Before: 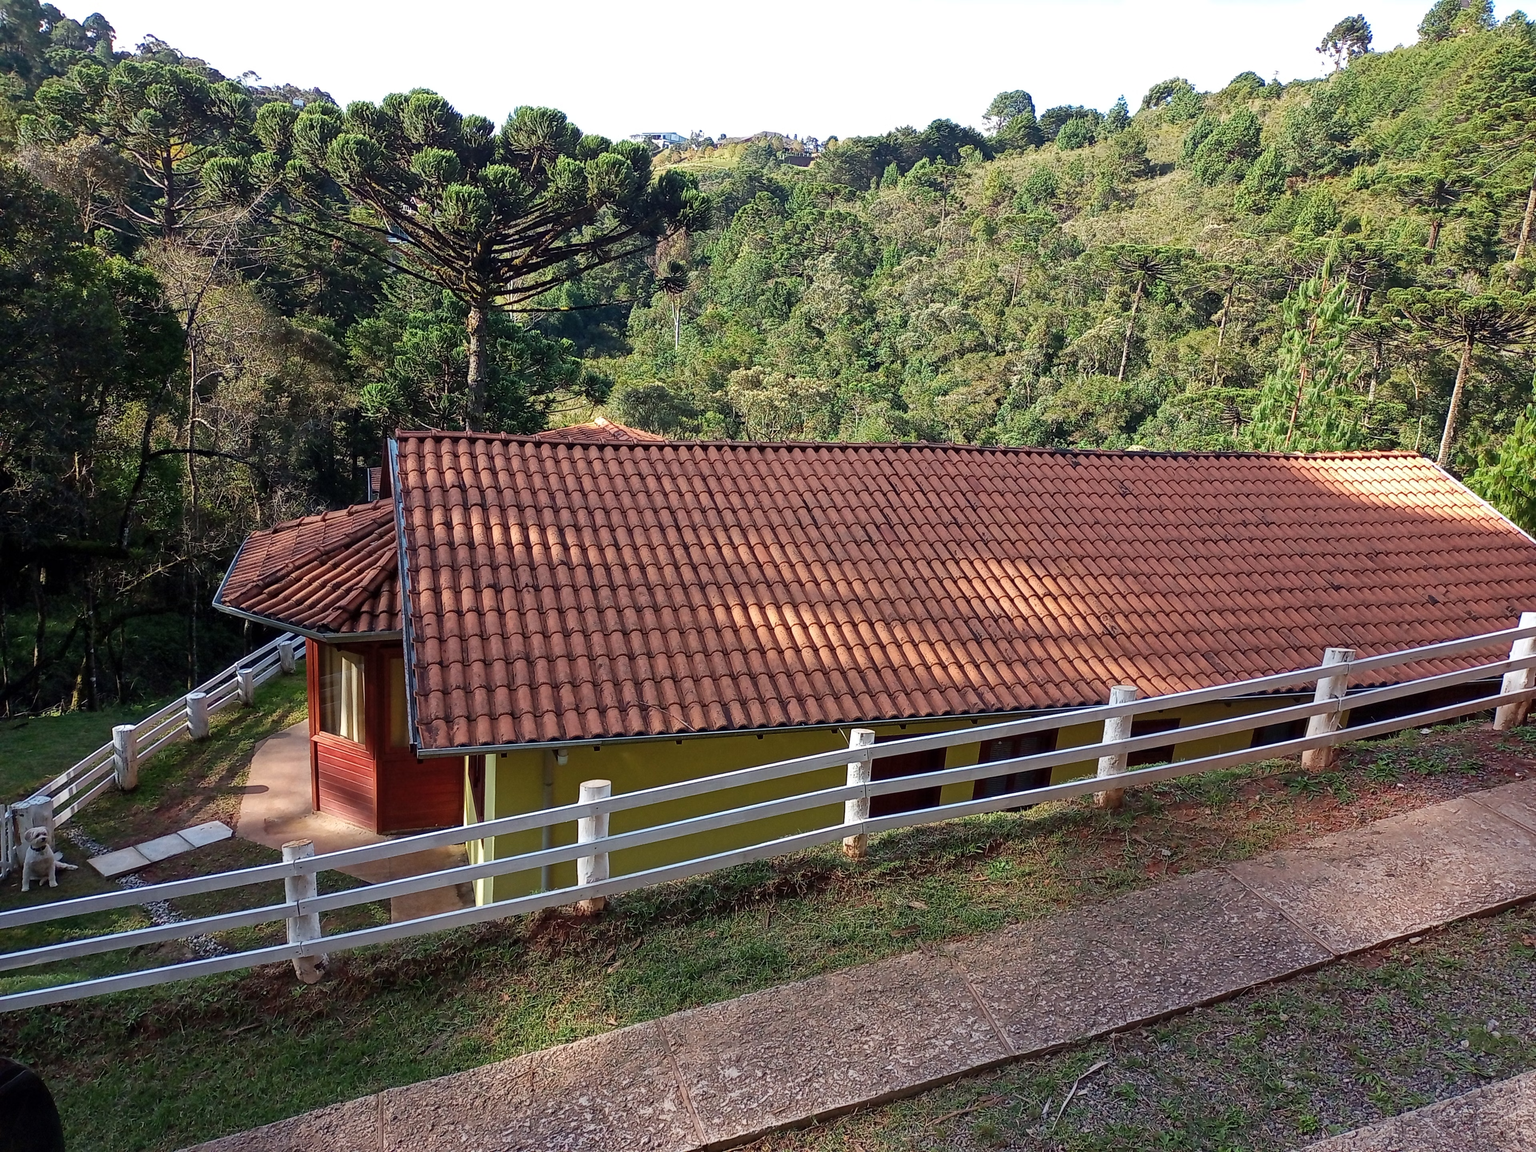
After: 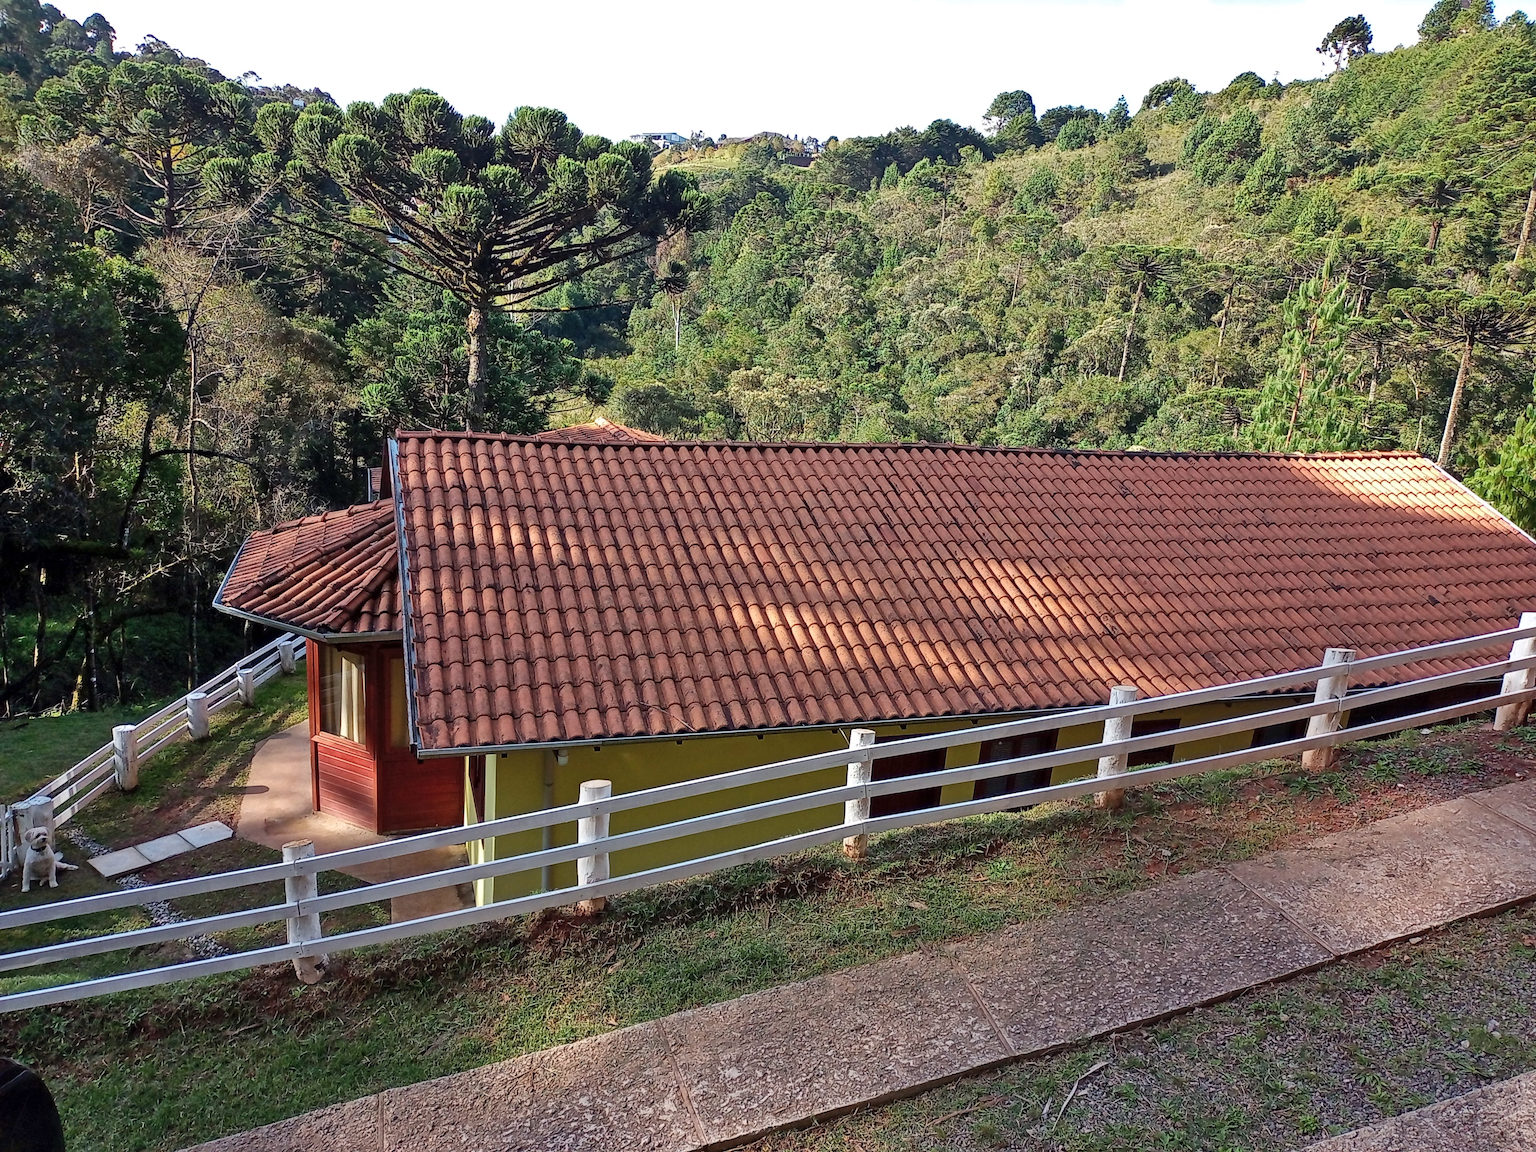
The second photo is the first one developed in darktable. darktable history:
shadows and highlights: white point adjustment 0.038, highlights color adjustment 53.26%, soften with gaussian
